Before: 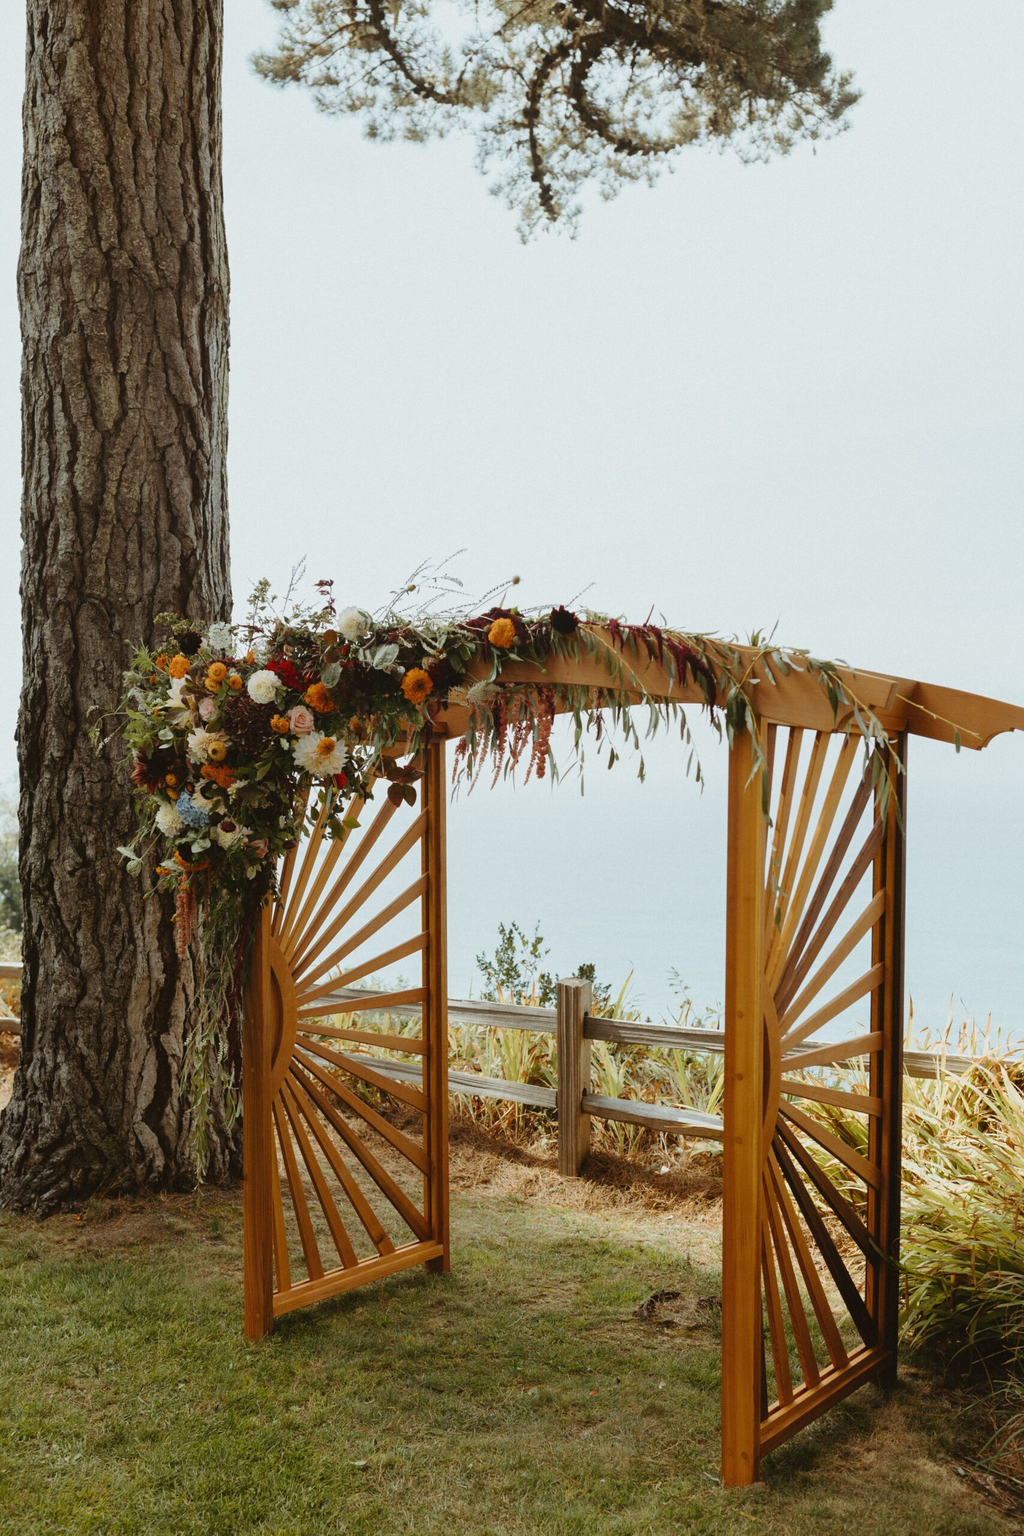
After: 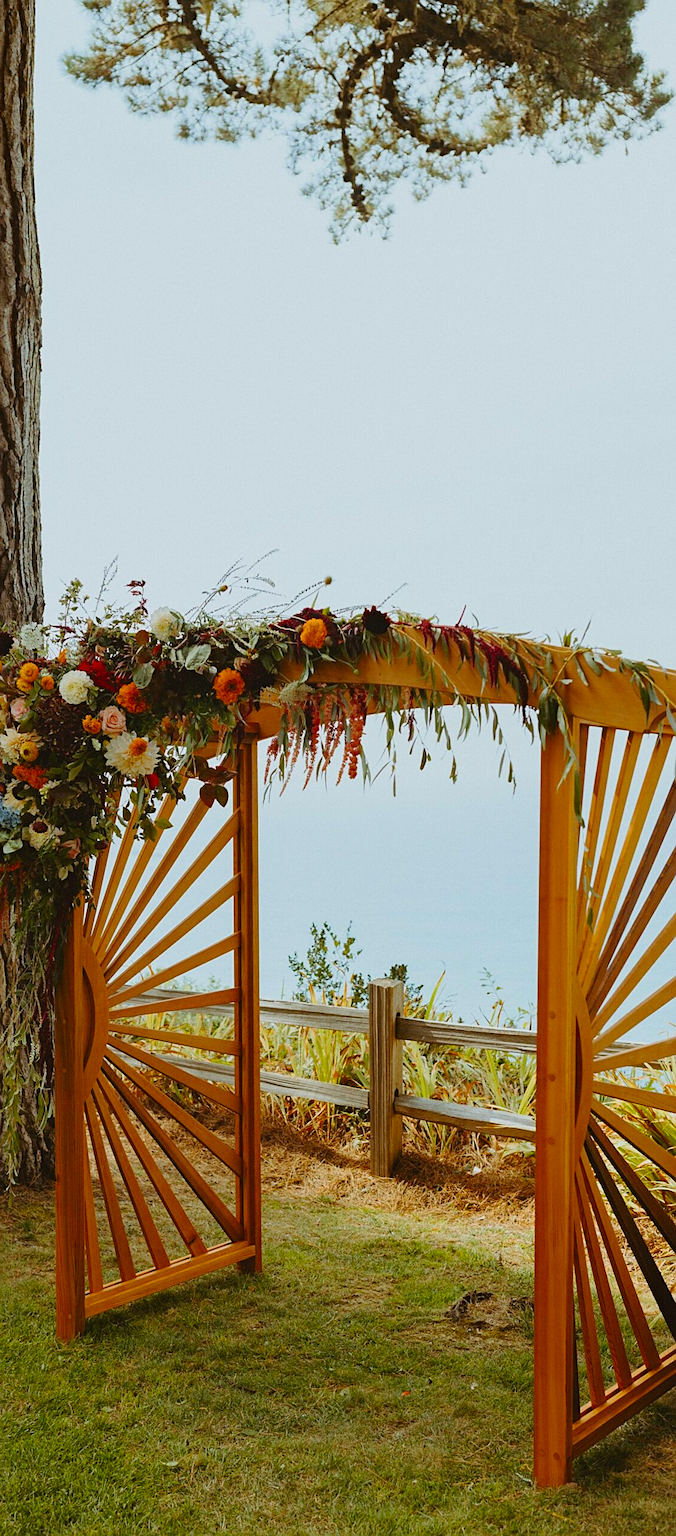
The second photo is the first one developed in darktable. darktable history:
exposure: black level correction -0.003, exposure 0.04 EV, compensate highlight preservation false
haze removal: strength 0.29, distance 0.25, compatibility mode true, adaptive false
white balance: red 0.982, blue 1.018
filmic rgb: black relative exposure -14.19 EV, white relative exposure 3.39 EV, hardness 7.89, preserve chrominance max RGB
sharpen: on, module defaults
contrast brightness saturation: saturation 0.5
crop and rotate: left 18.442%, right 15.508%
